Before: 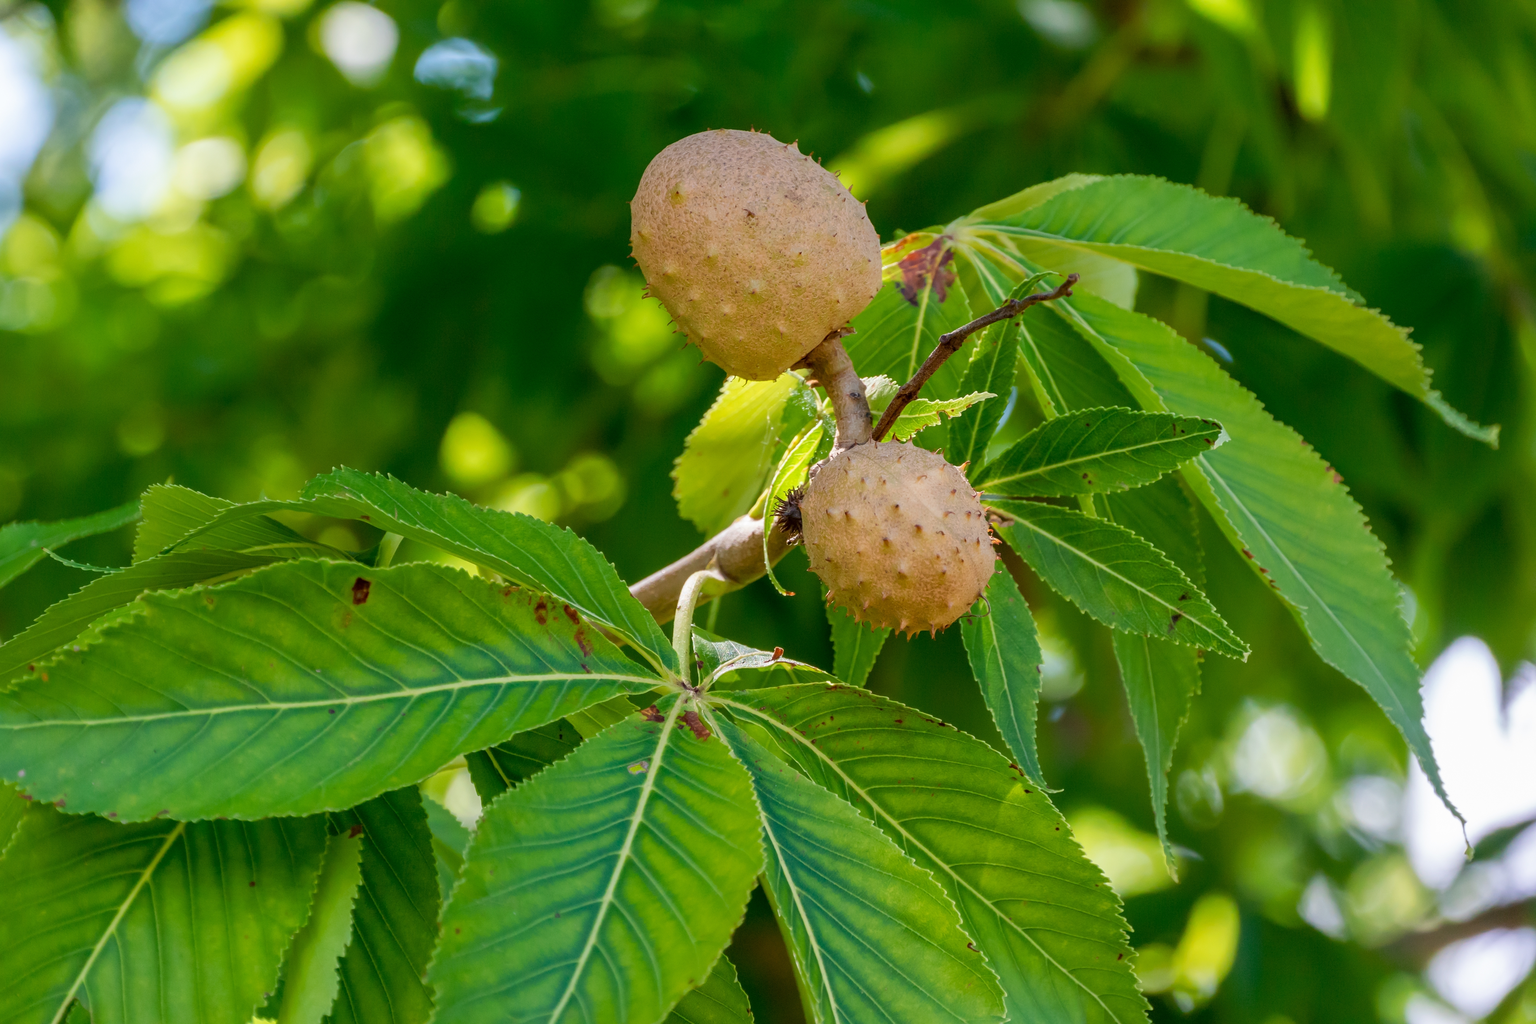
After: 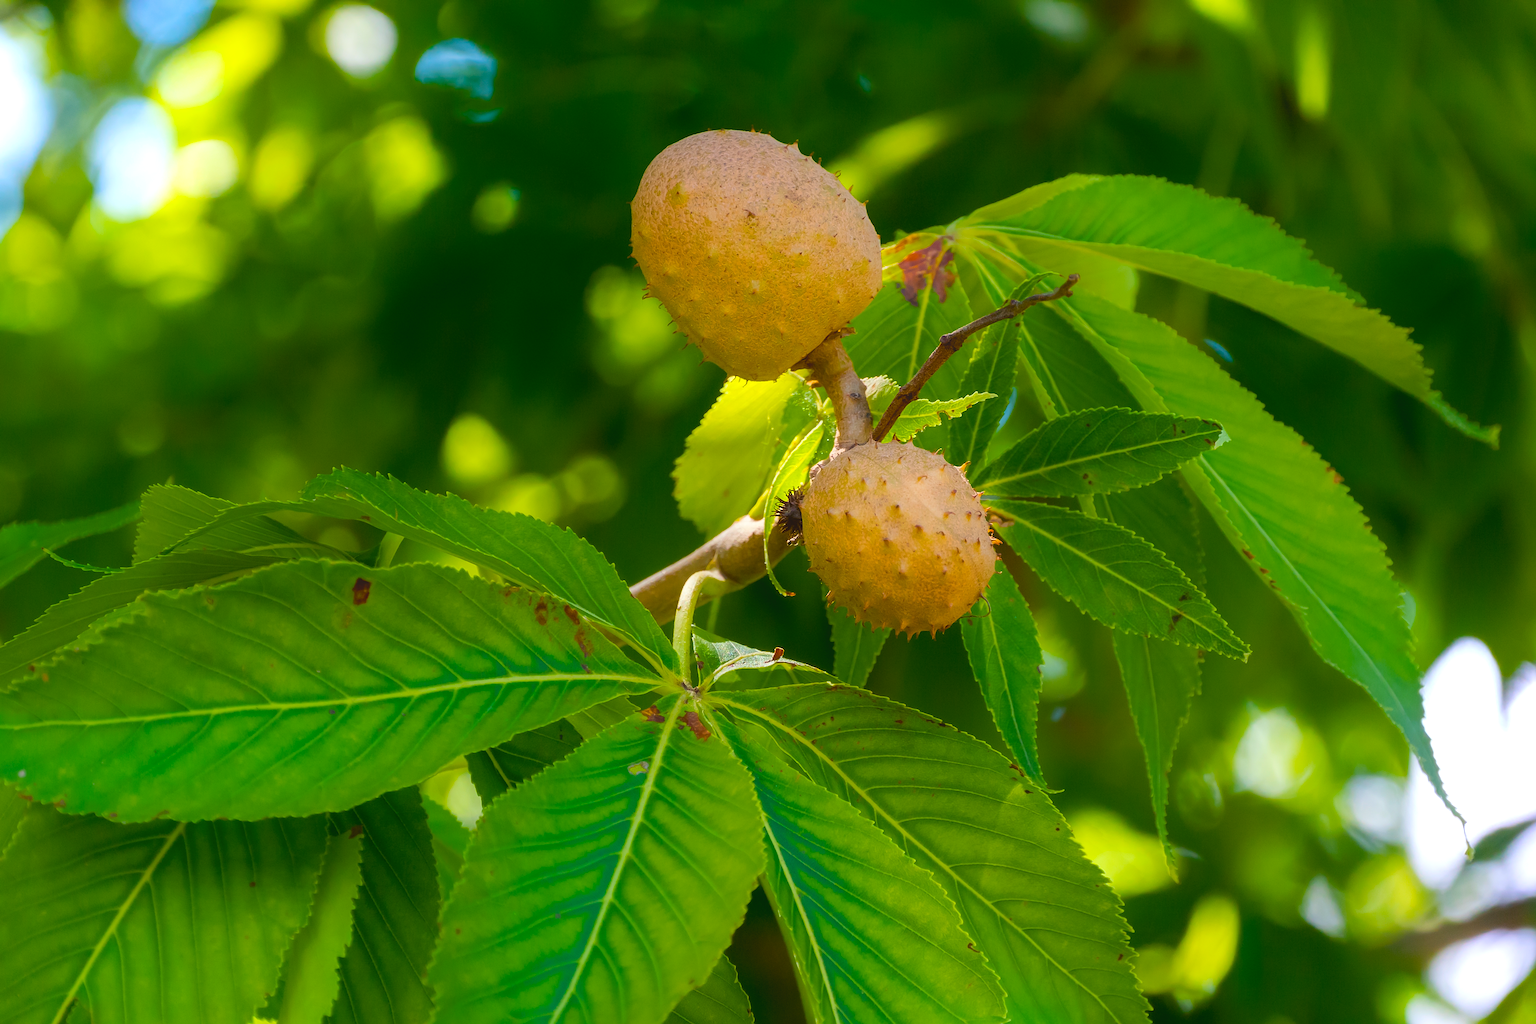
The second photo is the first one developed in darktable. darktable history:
contrast brightness saturation: contrast -0.081, brightness -0.041, saturation -0.114
color balance rgb: highlights gain › luminance 14.696%, linear chroma grading › shadows -30.382%, linear chroma grading › global chroma 35.289%, perceptual saturation grading › global saturation 25.154%, global vibrance 25.093%, contrast 19.754%
contrast equalizer: y [[0.6 ×6], [0.55 ×6], [0 ×6], [0 ×6], [0 ×6]], mix -0.989
sharpen: on, module defaults
